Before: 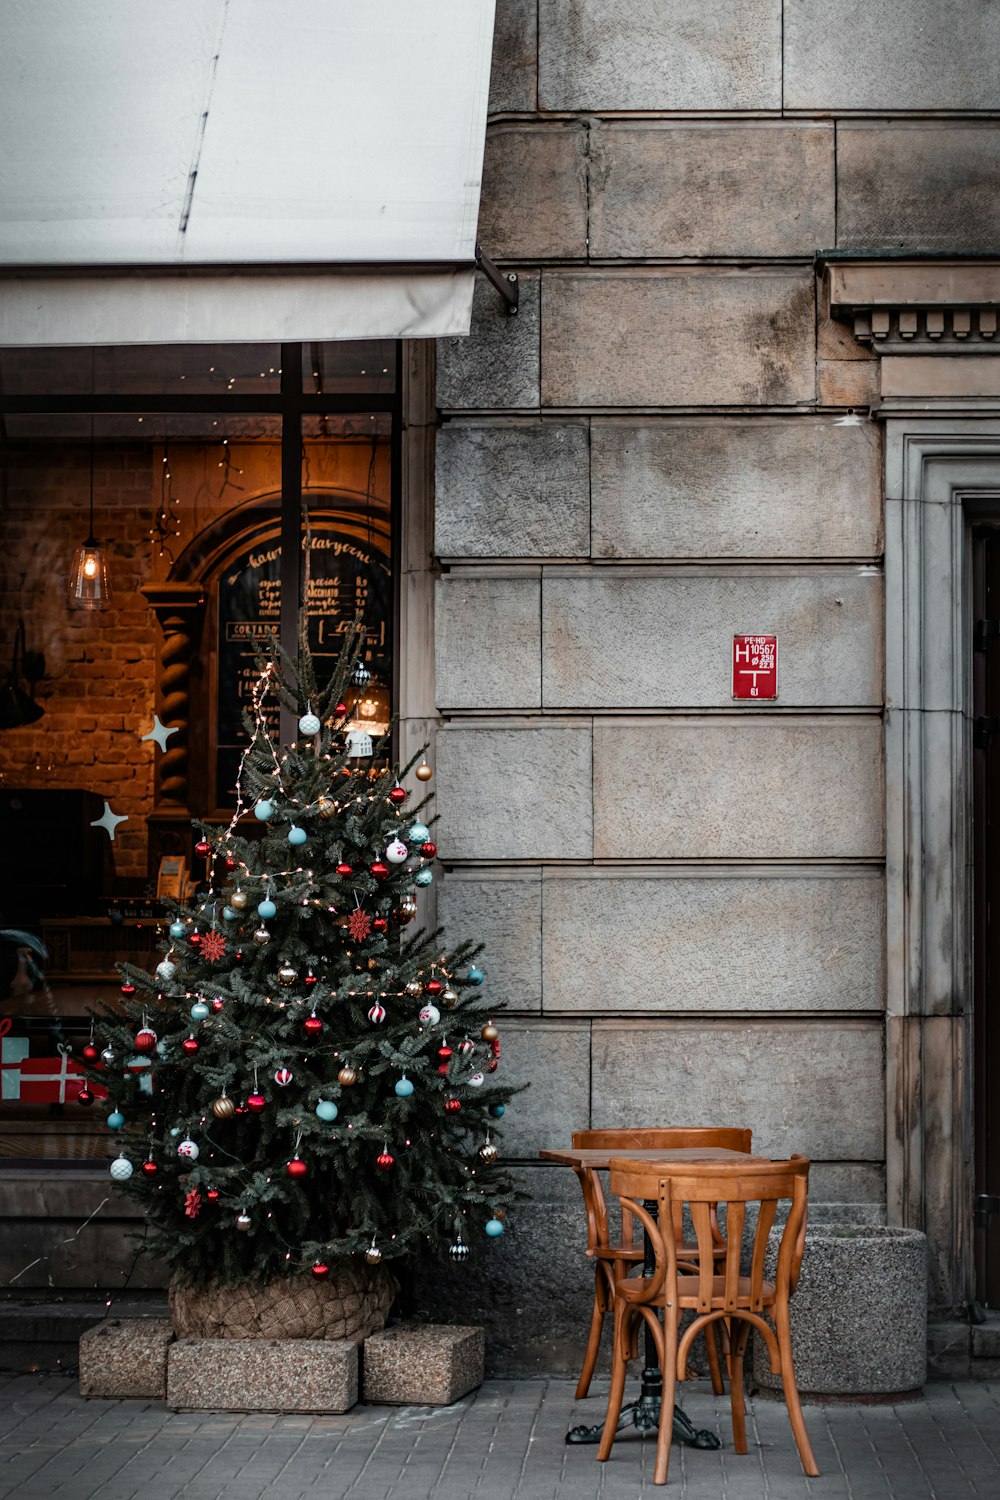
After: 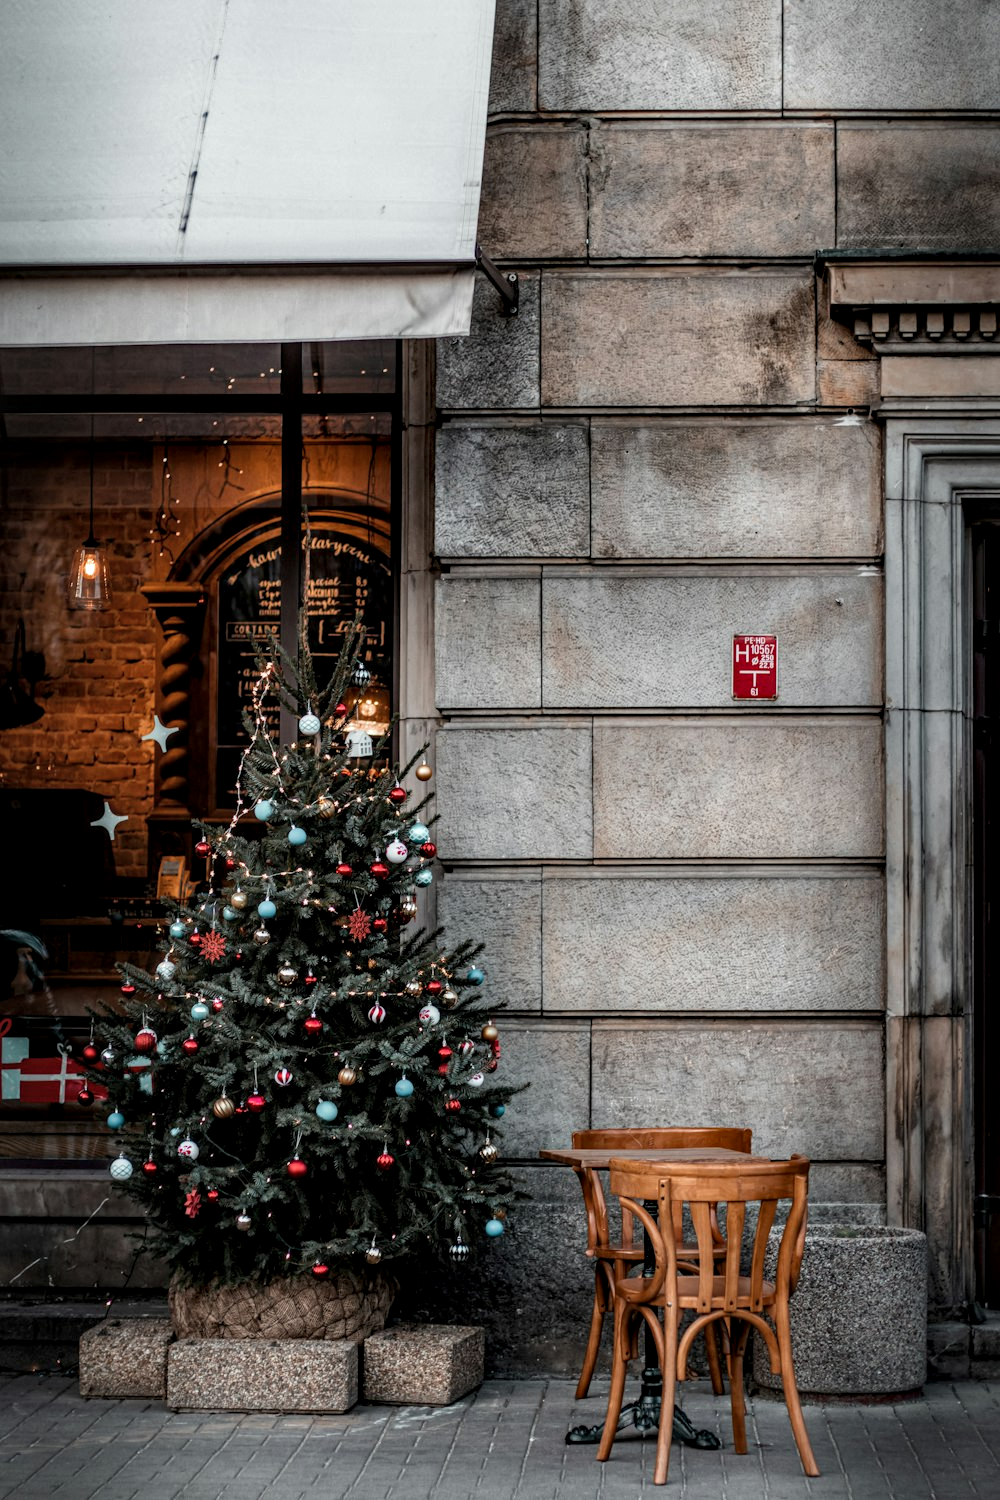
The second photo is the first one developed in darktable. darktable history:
local contrast: detail 139%
